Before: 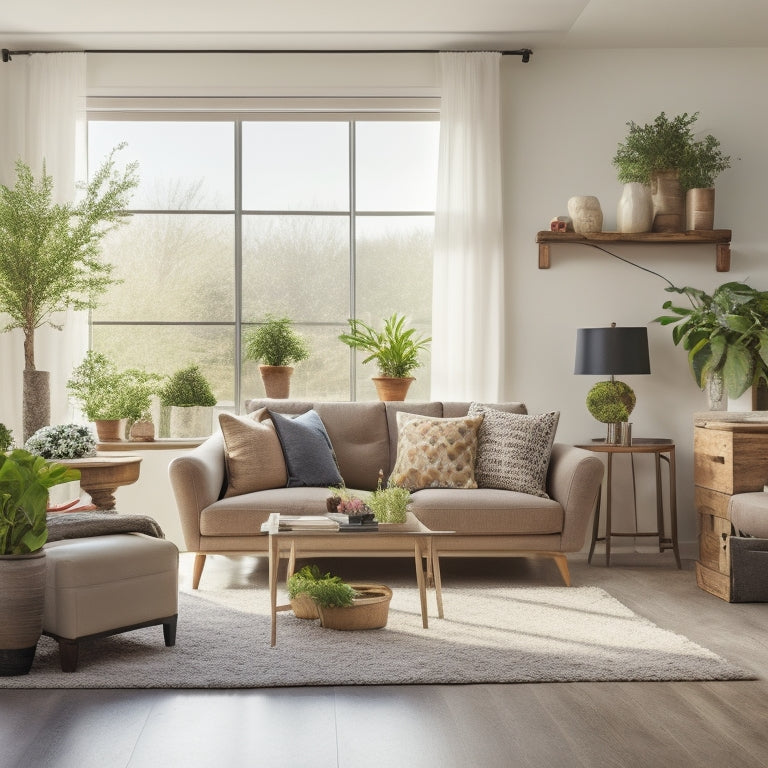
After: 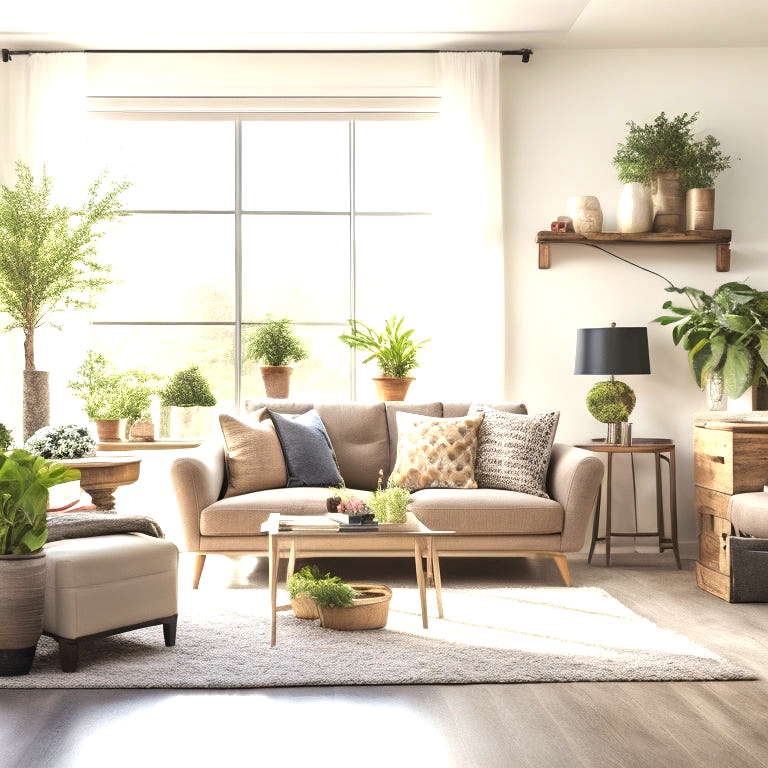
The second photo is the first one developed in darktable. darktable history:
exposure: exposure 0.644 EV, compensate exposure bias true, compensate highlight preservation false
tone equalizer: -8 EV -0.424 EV, -7 EV -0.359 EV, -6 EV -0.361 EV, -5 EV -0.196 EV, -3 EV 0.249 EV, -2 EV 0.341 EV, -1 EV 0.401 EV, +0 EV 0.399 EV, edges refinement/feathering 500, mask exposure compensation -1.57 EV, preserve details no
